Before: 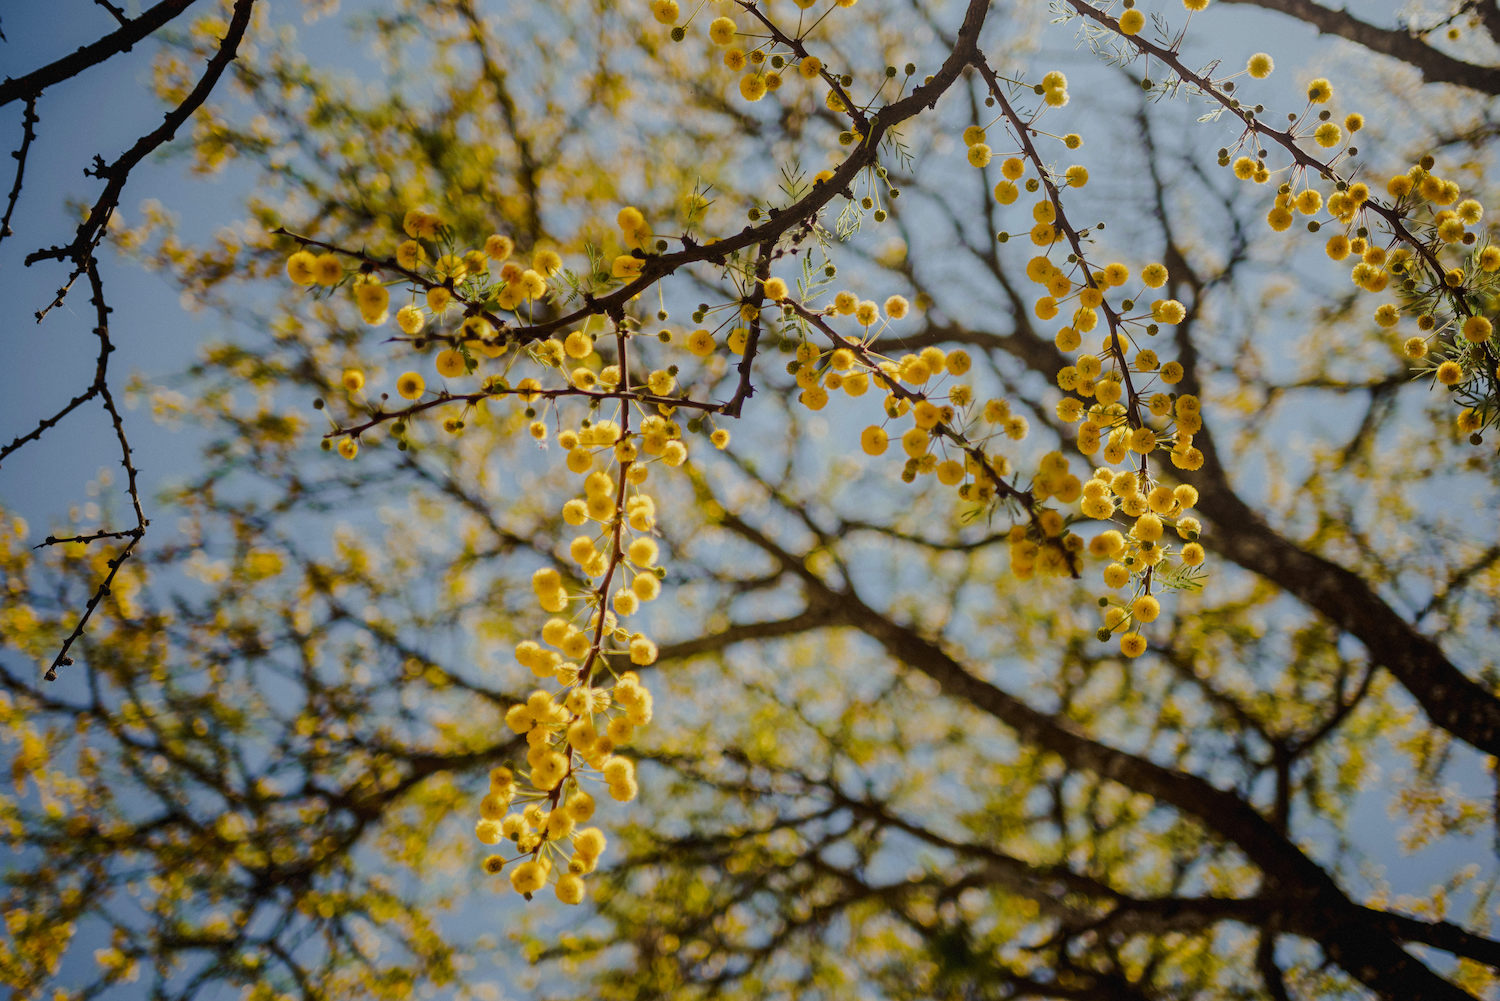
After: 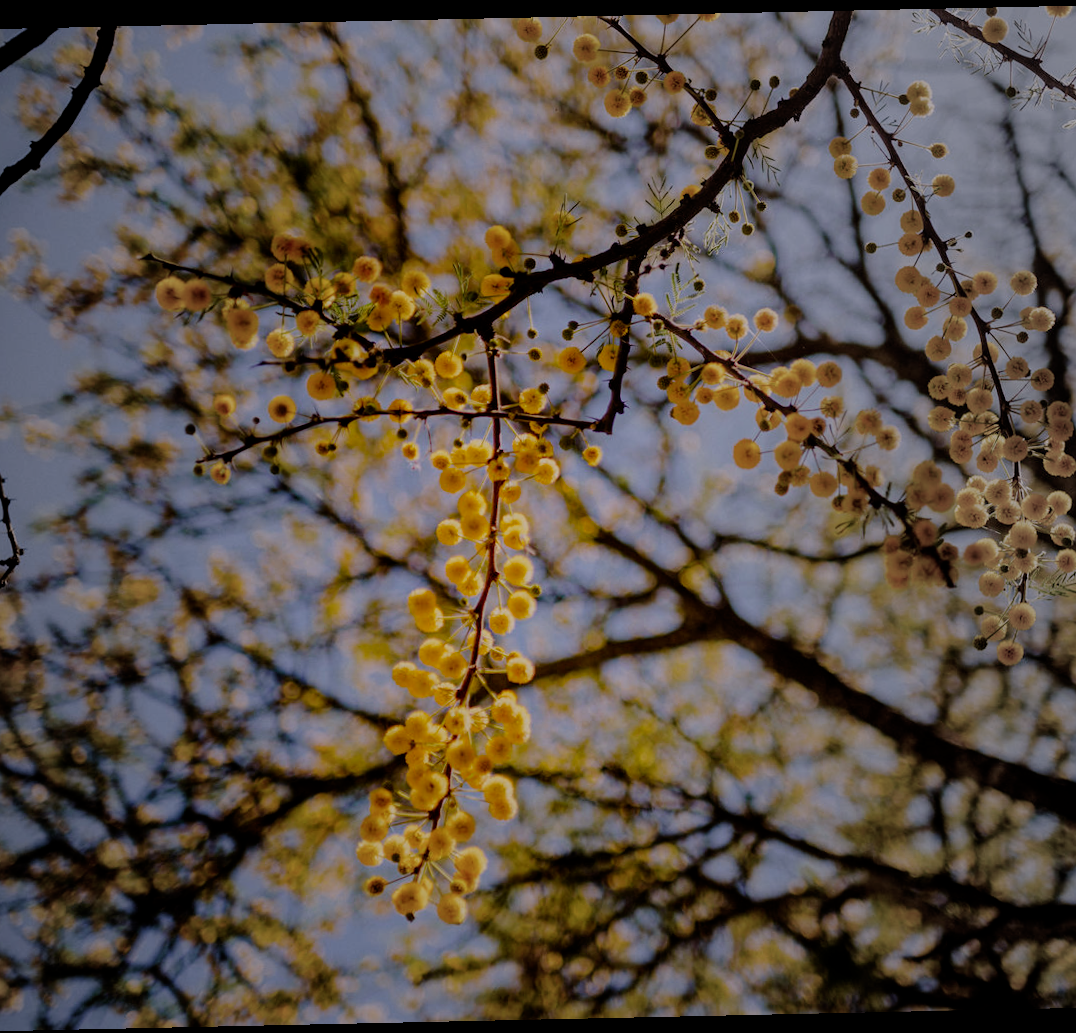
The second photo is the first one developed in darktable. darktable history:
white balance: red 1.066, blue 1.119
crop and rotate: left 9.061%, right 20.142%
rotate and perspective: rotation -1.24°, automatic cropping off
contrast brightness saturation: contrast 0.04, saturation 0.07
vignetting: fall-off start 18.21%, fall-off radius 137.95%, brightness -0.207, center (-0.078, 0.066), width/height ratio 0.62, shape 0.59
filmic rgb: middle gray luminance 29%, black relative exposure -10.3 EV, white relative exposure 5.5 EV, threshold 6 EV, target black luminance 0%, hardness 3.95, latitude 2.04%, contrast 1.132, highlights saturation mix 5%, shadows ↔ highlights balance 15.11%, add noise in highlights 0, preserve chrominance no, color science v3 (2019), use custom middle-gray values true, iterations of high-quality reconstruction 0, contrast in highlights soft, enable highlight reconstruction true
